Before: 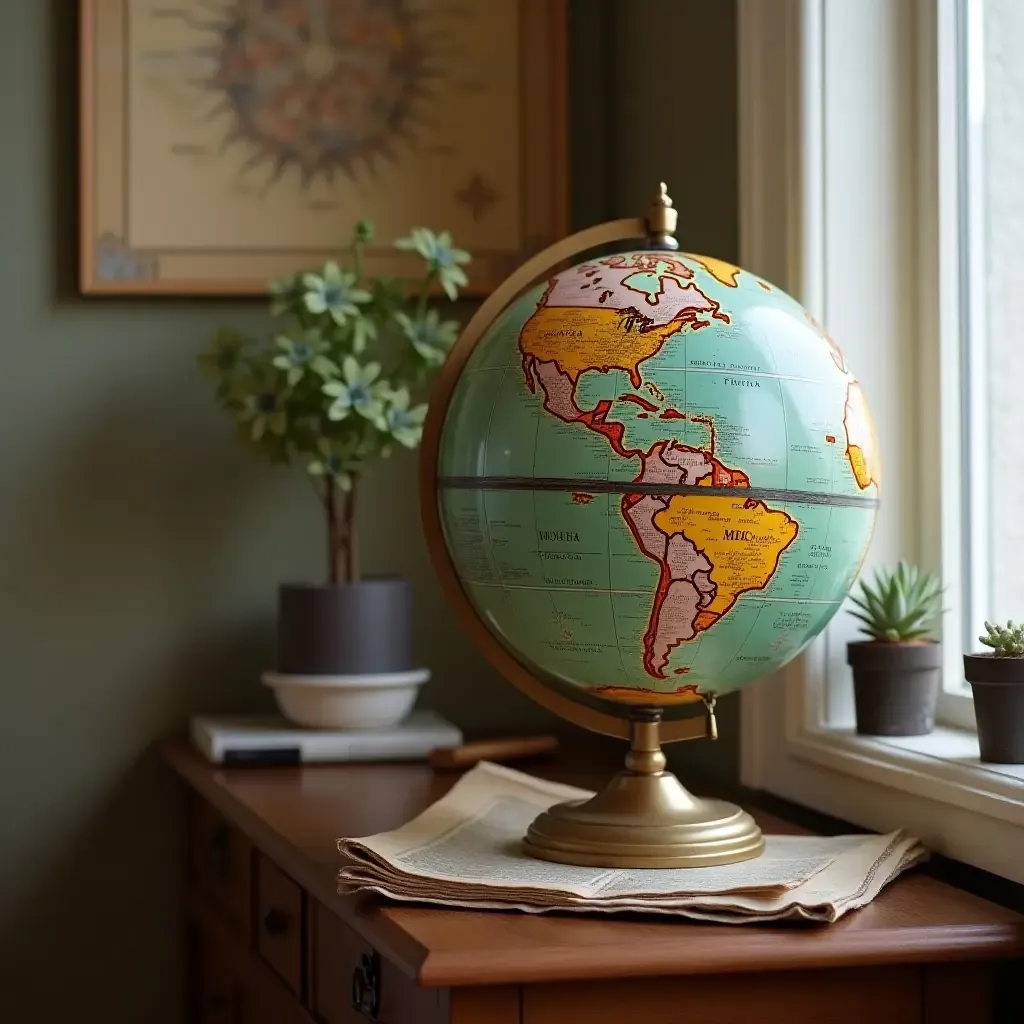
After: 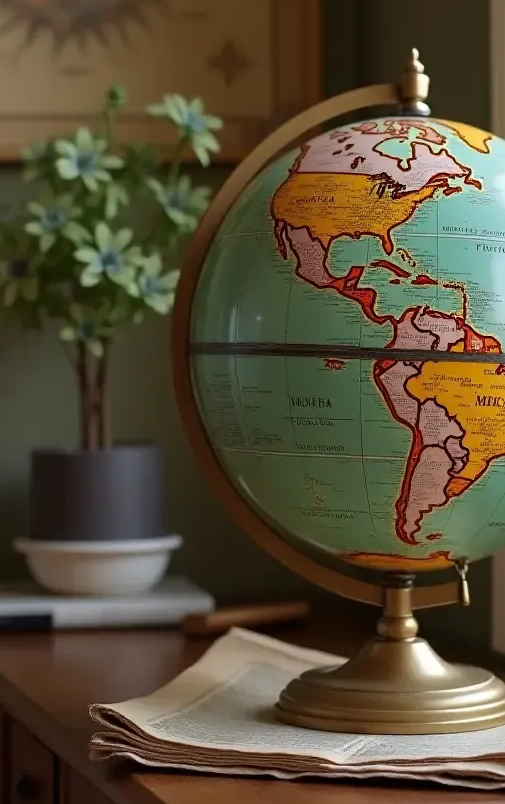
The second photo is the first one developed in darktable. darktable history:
crop and rotate: angle 0.017°, left 24.279%, top 13.169%, right 26.333%, bottom 8.209%
